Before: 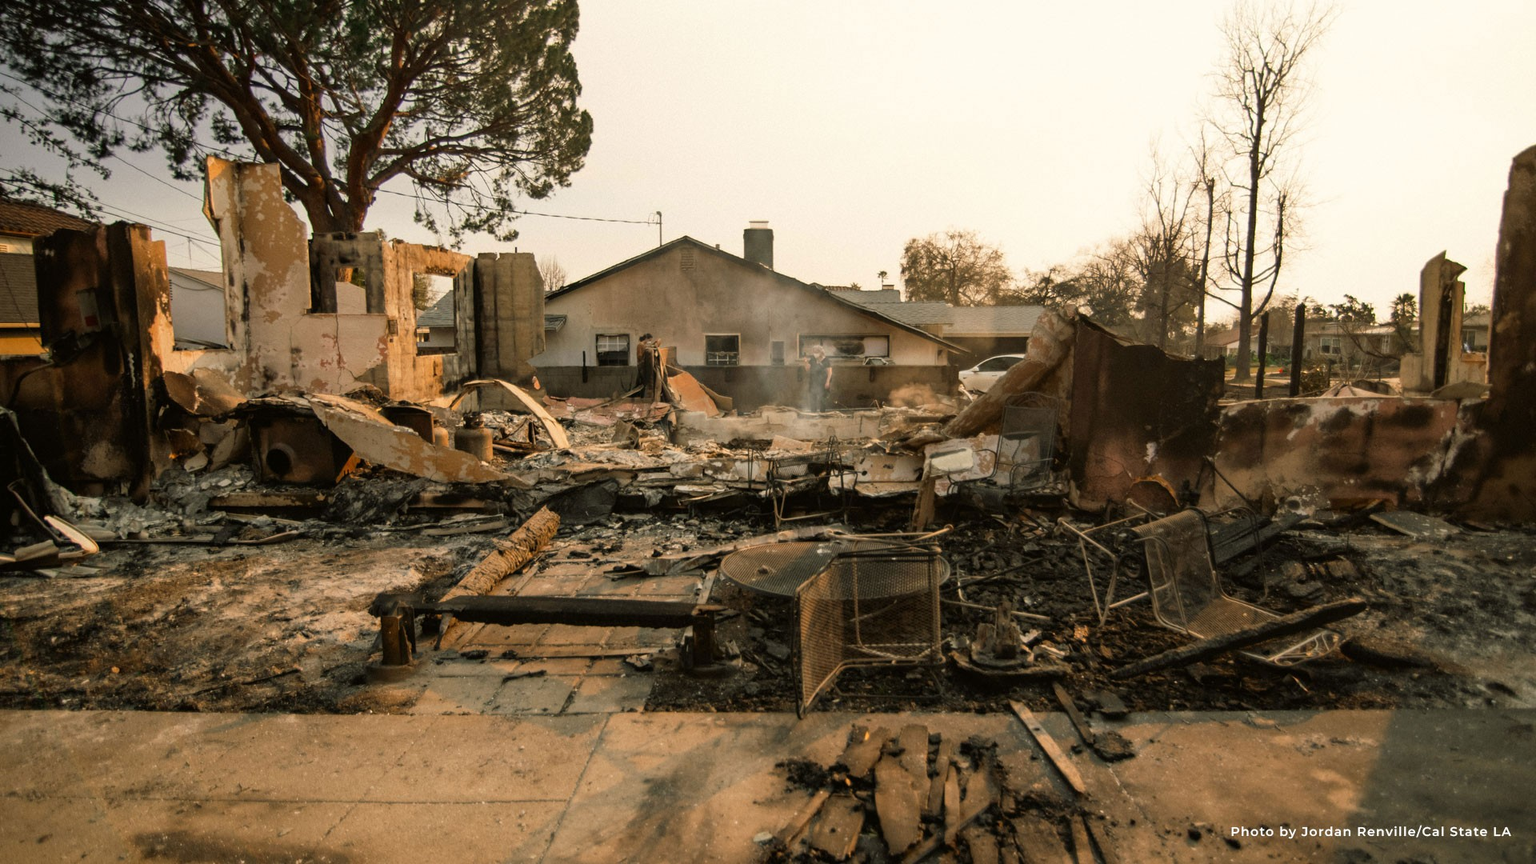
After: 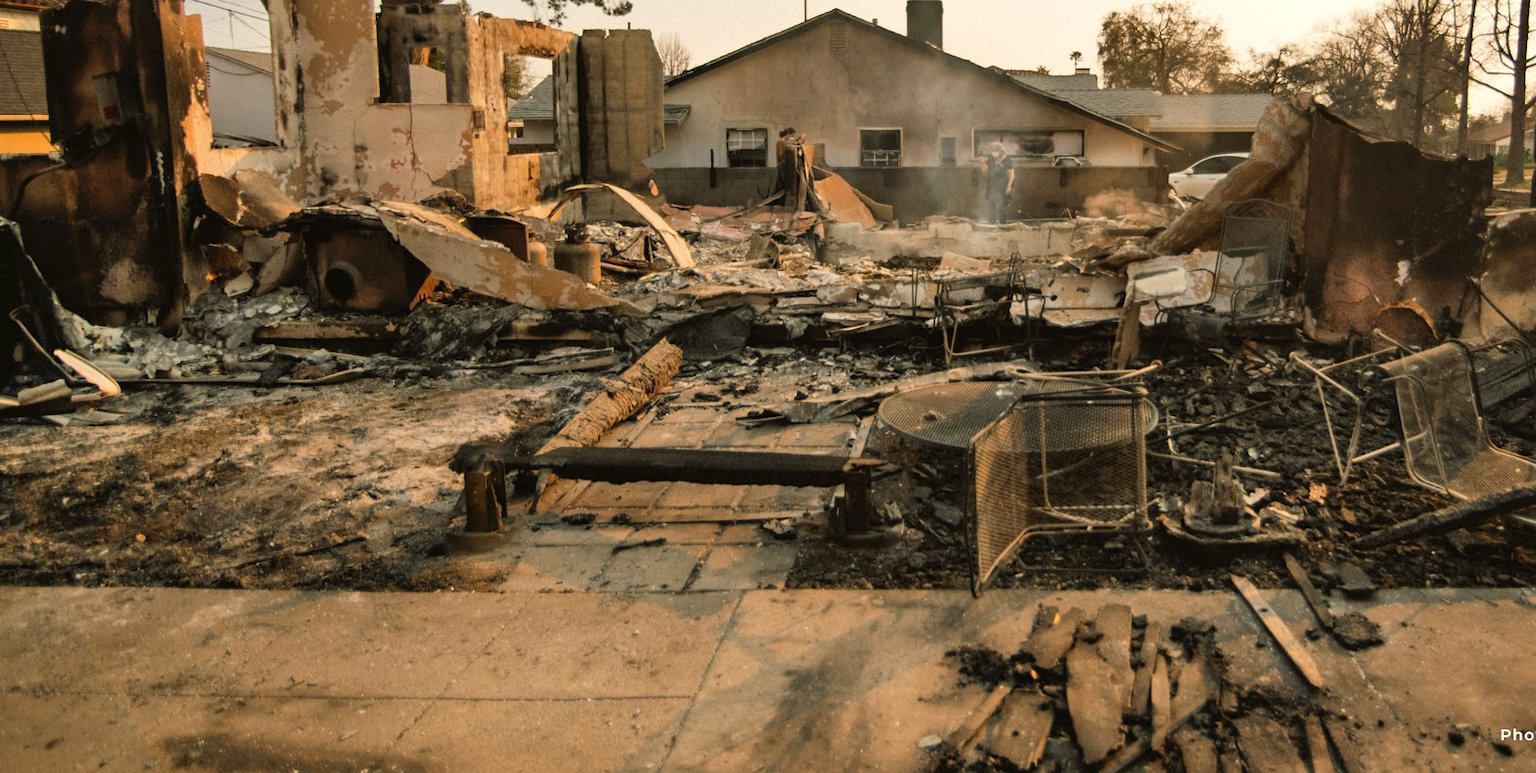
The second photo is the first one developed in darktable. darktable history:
shadows and highlights: soften with gaussian
exposure: black level correction -0.001, exposure 0.08 EV, compensate highlight preservation false
crop: top 26.531%, right 17.959%
